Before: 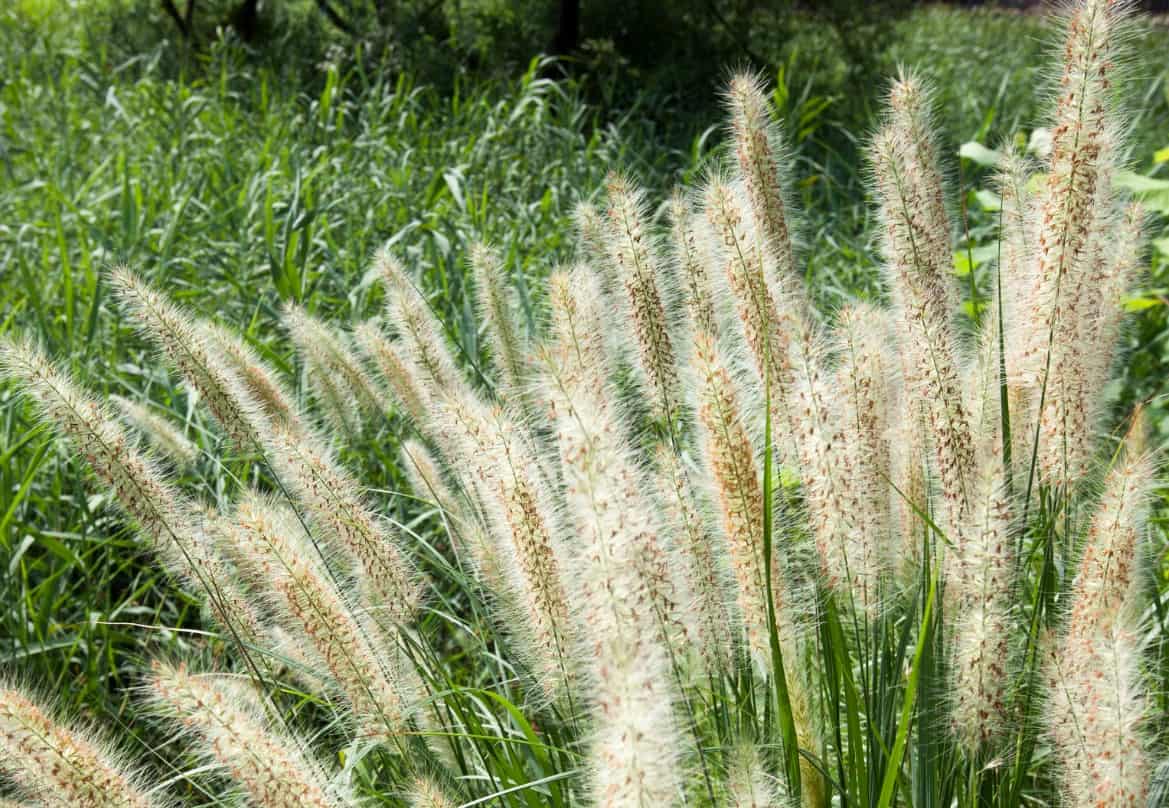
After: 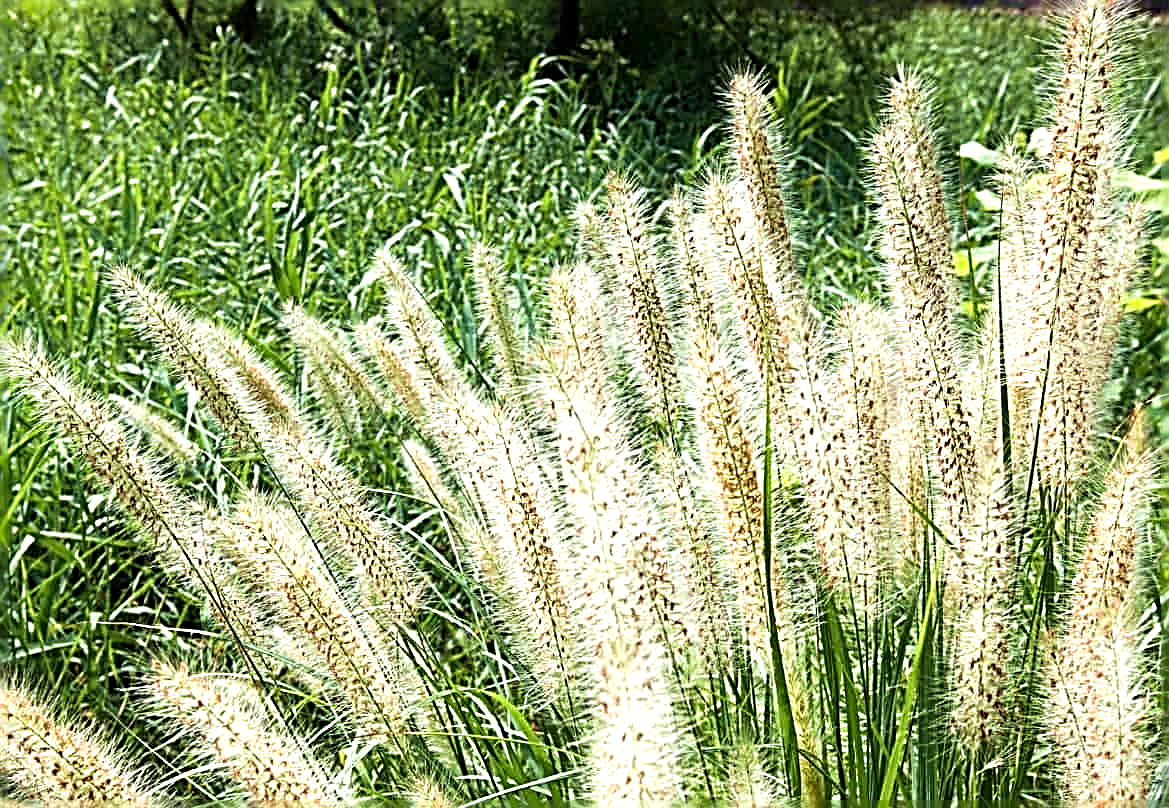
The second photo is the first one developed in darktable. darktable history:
sharpen: radius 3.176, amount 1.73
exposure: exposure 0.506 EV, compensate highlight preservation false
velvia: strength 44.43%
